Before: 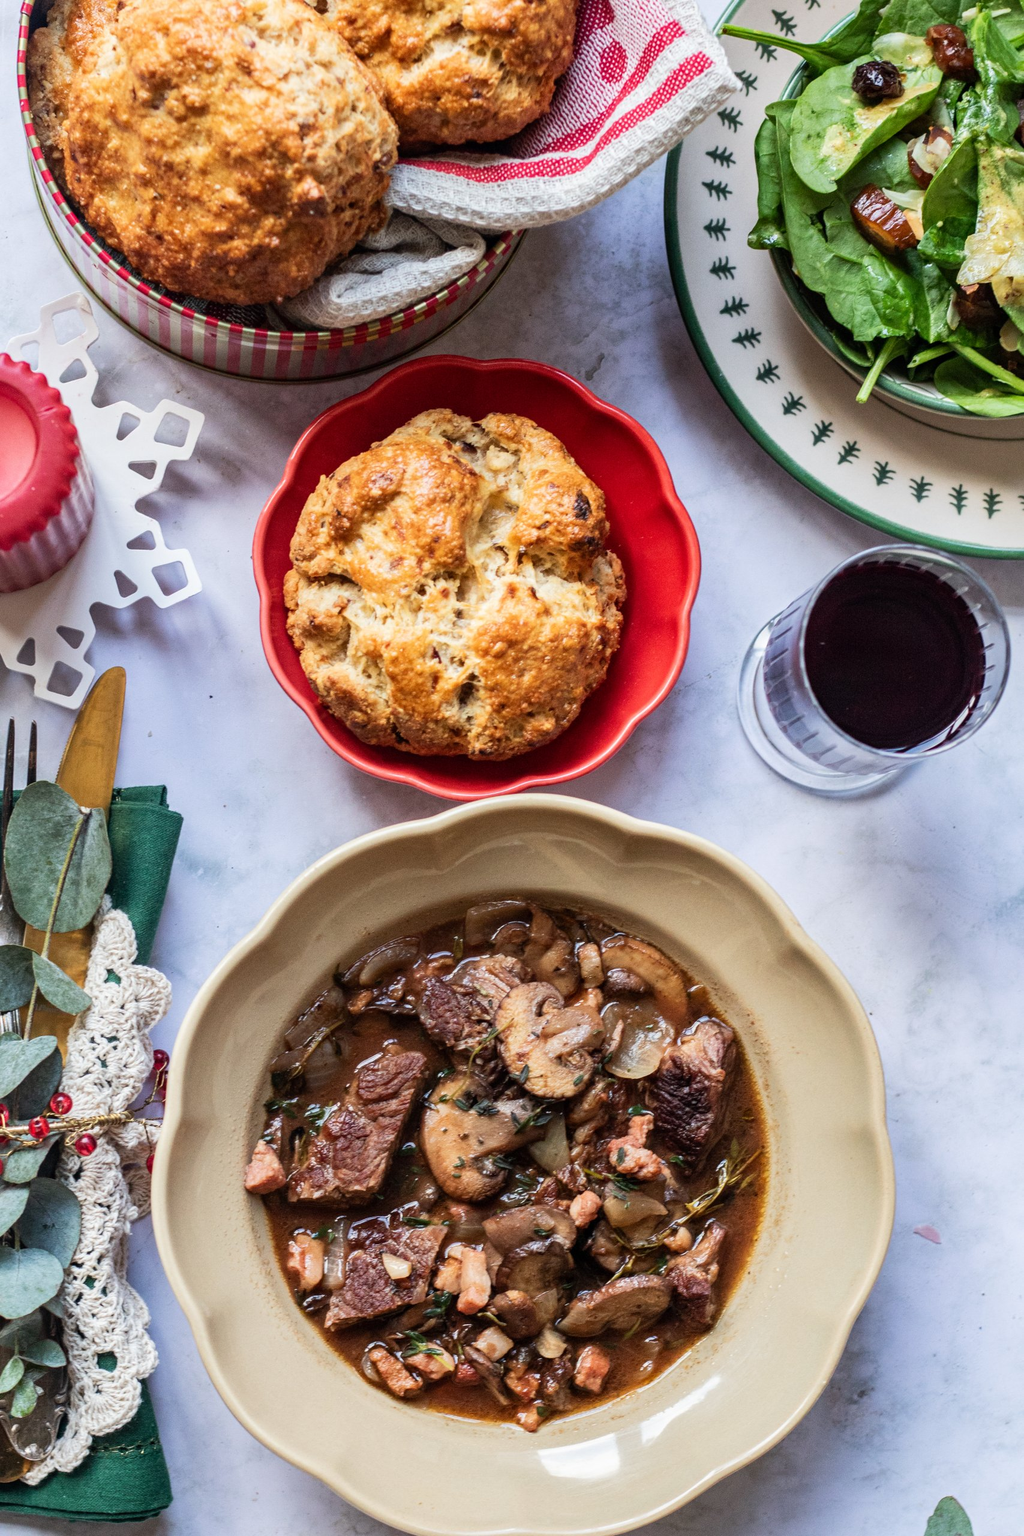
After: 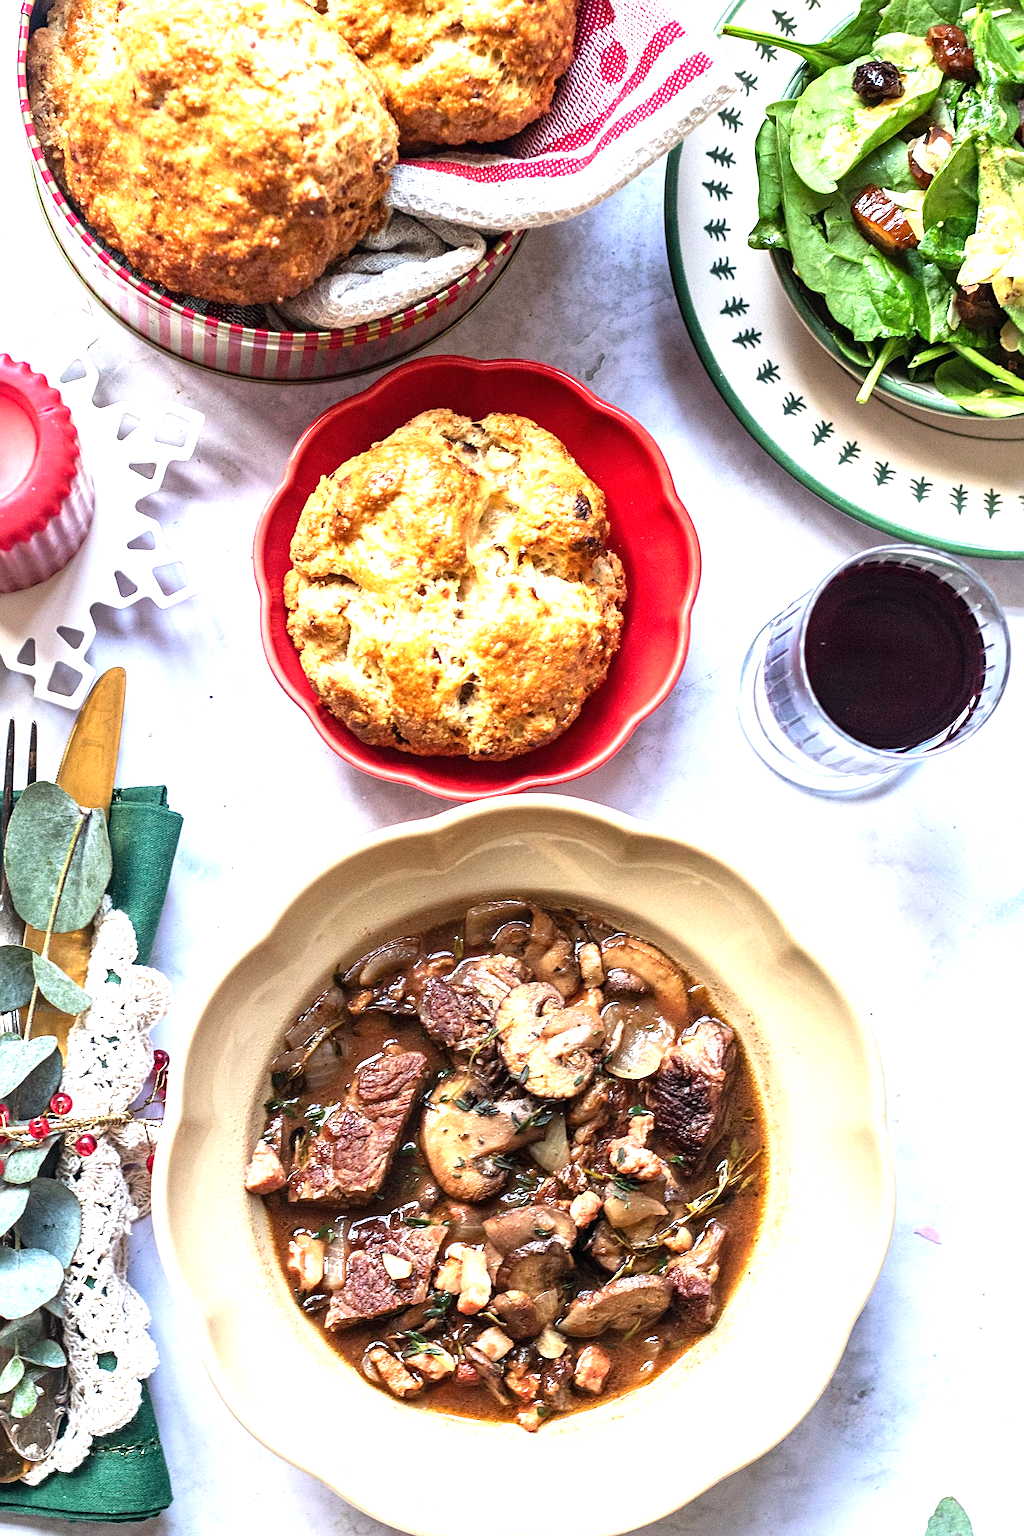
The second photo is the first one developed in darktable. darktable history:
exposure: black level correction 0, exposure 1.173 EV, compensate exposure bias true, compensate highlight preservation false
sharpen: on, module defaults
